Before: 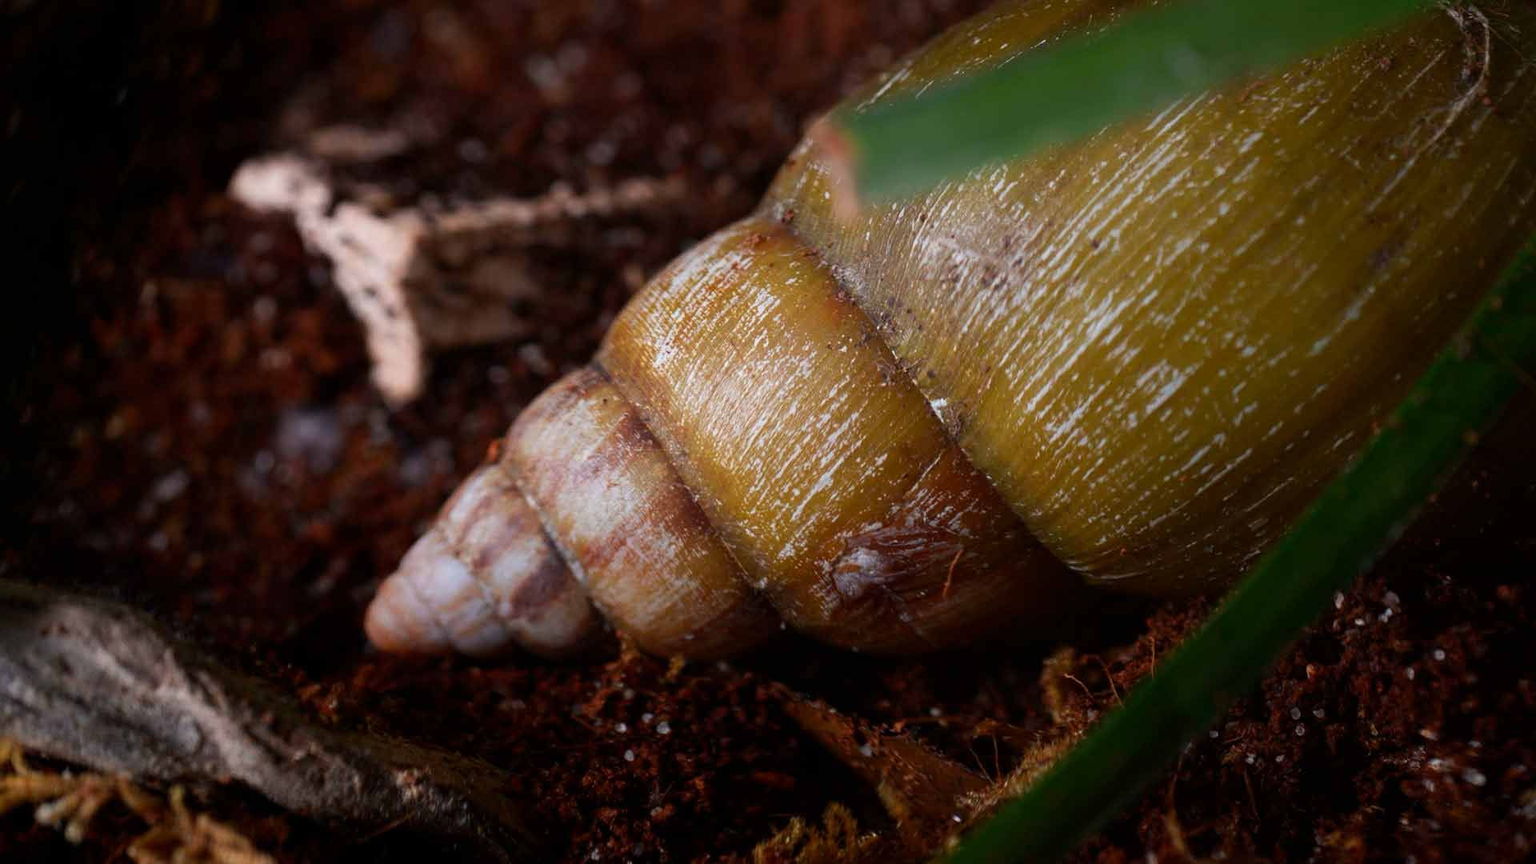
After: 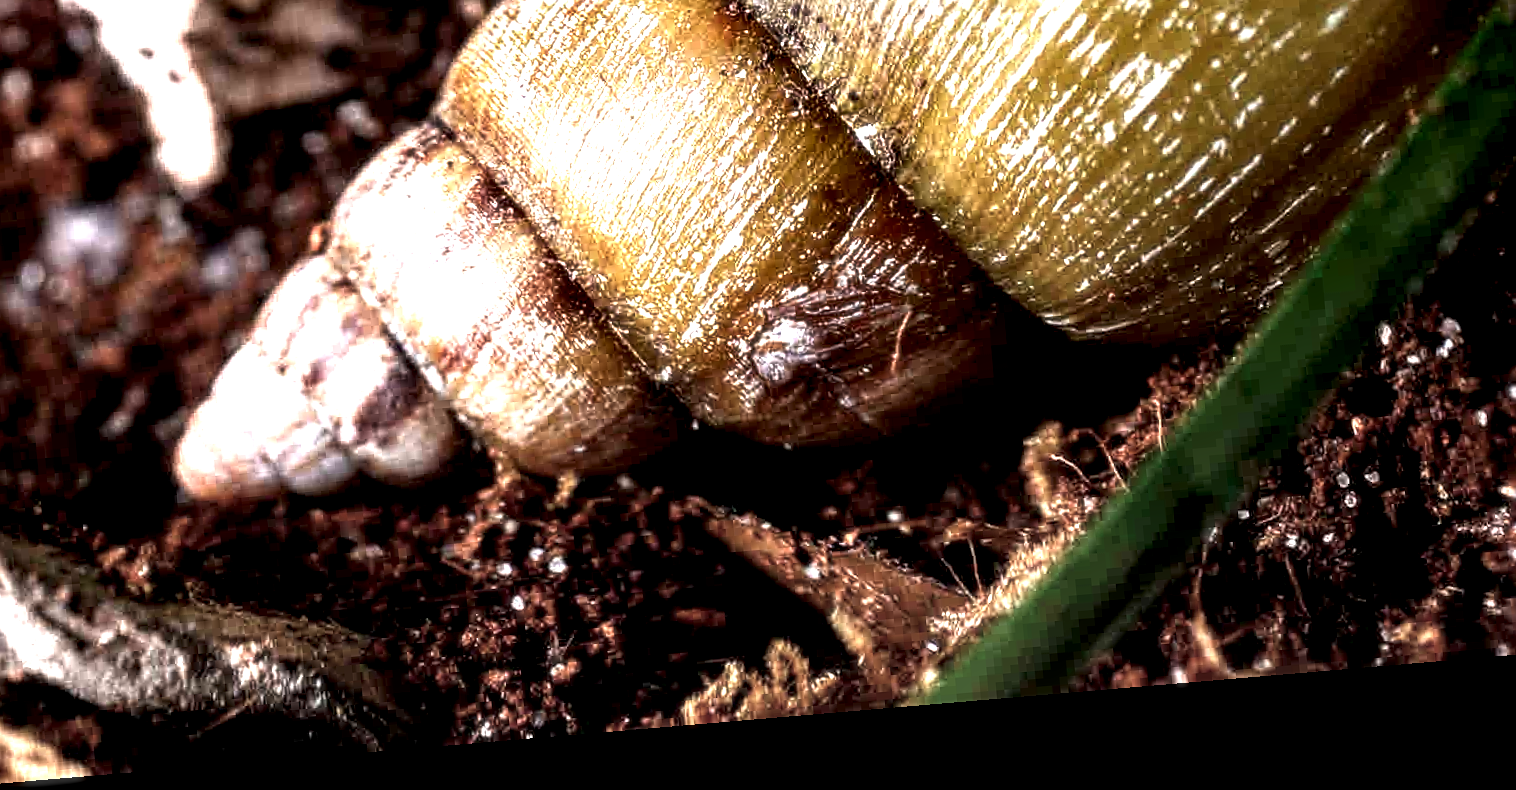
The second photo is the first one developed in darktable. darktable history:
rotate and perspective: rotation -4.86°, automatic cropping off
local contrast: highlights 115%, shadows 42%, detail 293%
sharpen: on, module defaults
crop and rotate: left 17.299%, top 35.115%, right 7.015%, bottom 1.024%
exposure: exposure 1.15 EV, compensate highlight preservation false
tone equalizer: -8 EV -0.001 EV, -7 EV 0.001 EV, -6 EV -0.002 EV, -5 EV -0.003 EV, -4 EV -0.062 EV, -3 EV -0.222 EV, -2 EV -0.267 EV, -1 EV 0.105 EV, +0 EV 0.303 EV
soften: size 10%, saturation 50%, brightness 0.2 EV, mix 10%
